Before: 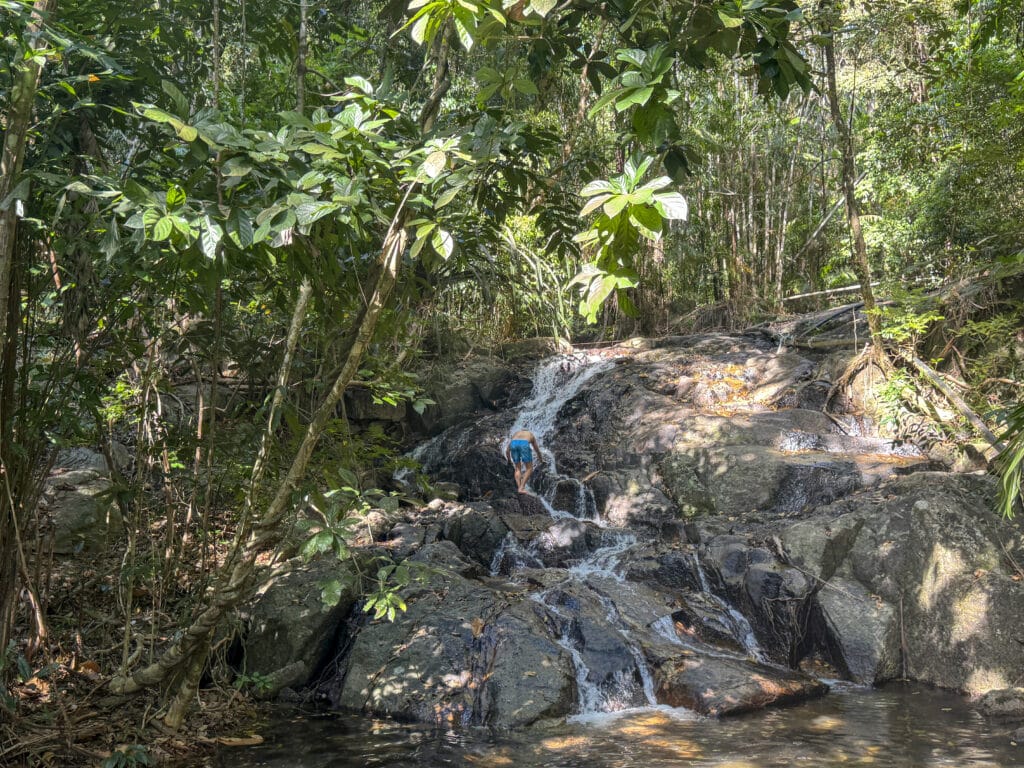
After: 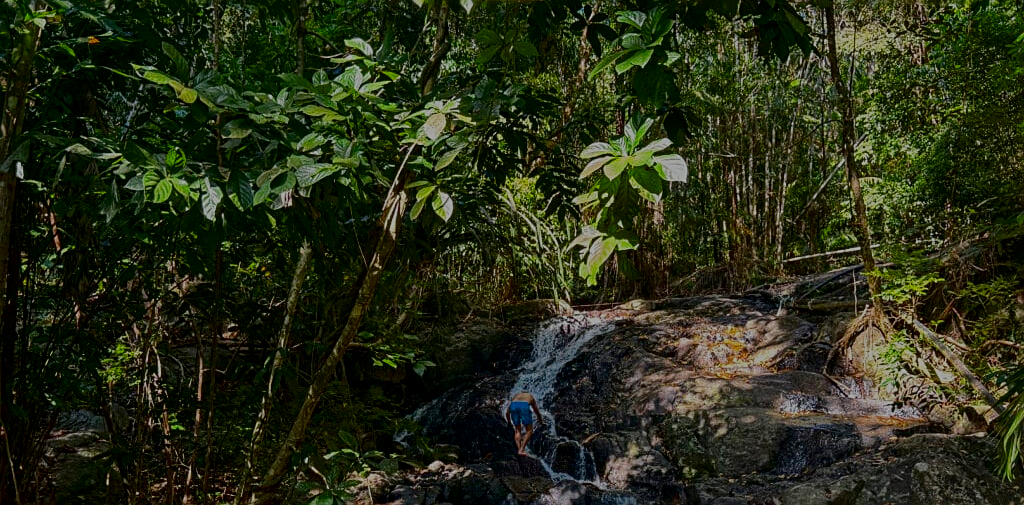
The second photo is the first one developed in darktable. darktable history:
crop and rotate: top 4.963%, bottom 29.163%
filmic rgb: middle gray luminance 29.99%, black relative exposure -8.98 EV, white relative exposure 7 EV, threshold 5.94 EV, target black luminance 0%, hardness 2.94, latitude 1.62%, contrast 0.96, highlights saturation mix 5.71%, shadows ↔ highlights balance 12.24%, iterations of high-quality reconstruction 10, enable highlight reconstruction true
sharpen: on, module defaults
contrast brightness saturation: contrast 0.091, brightness -0.589, saturation 0.168
